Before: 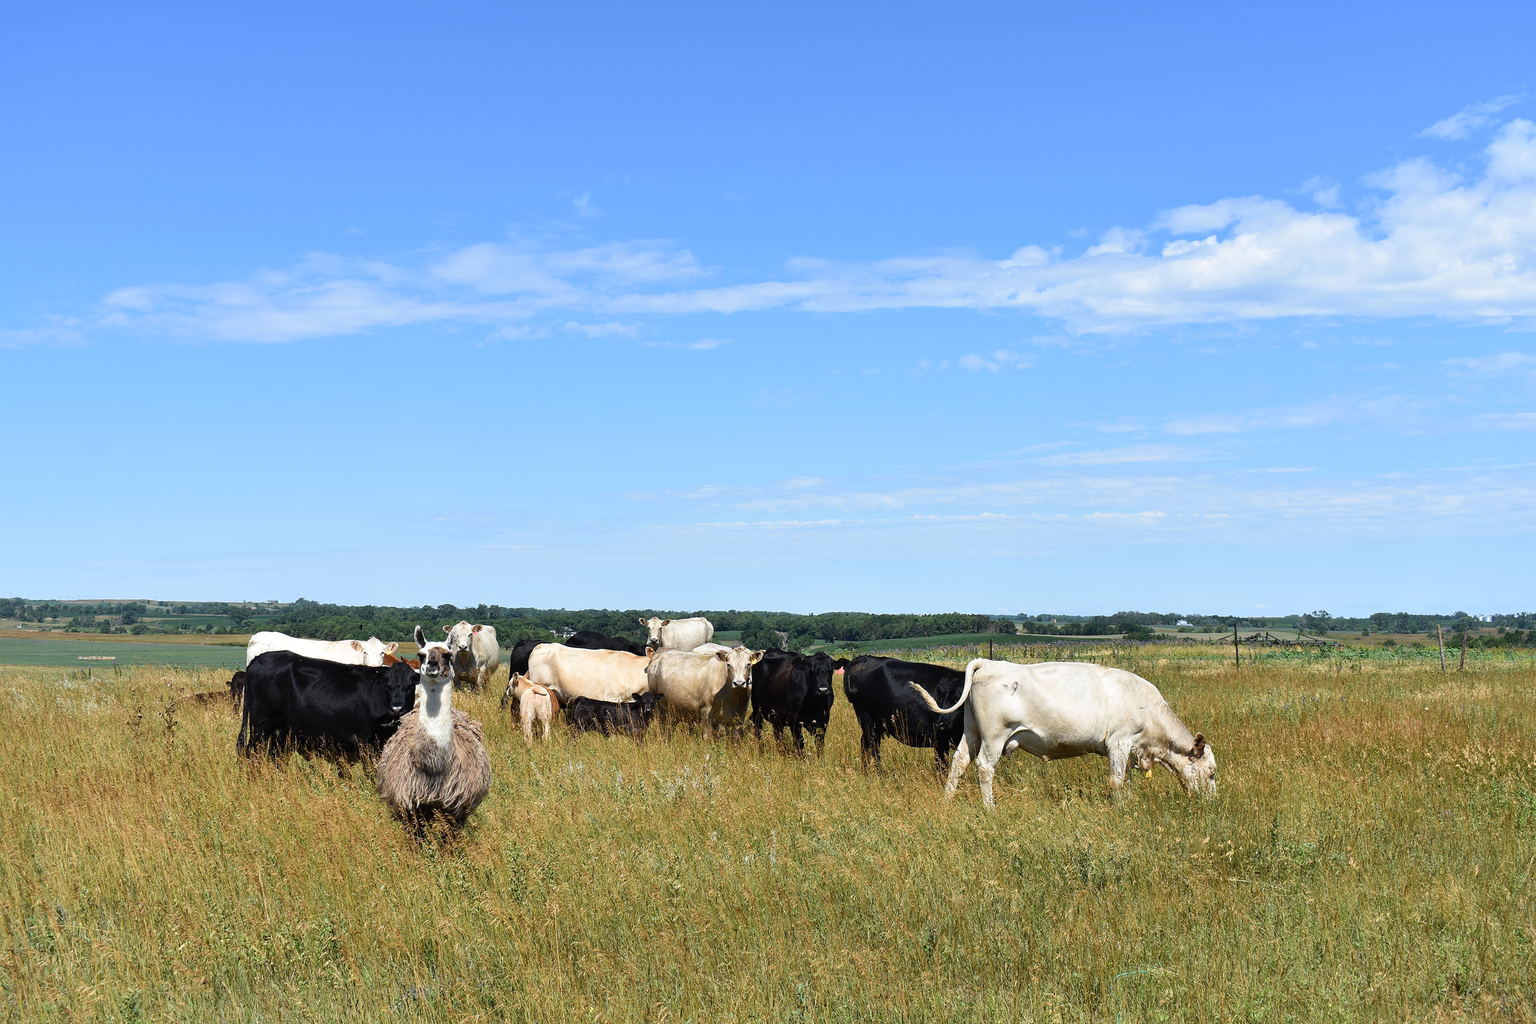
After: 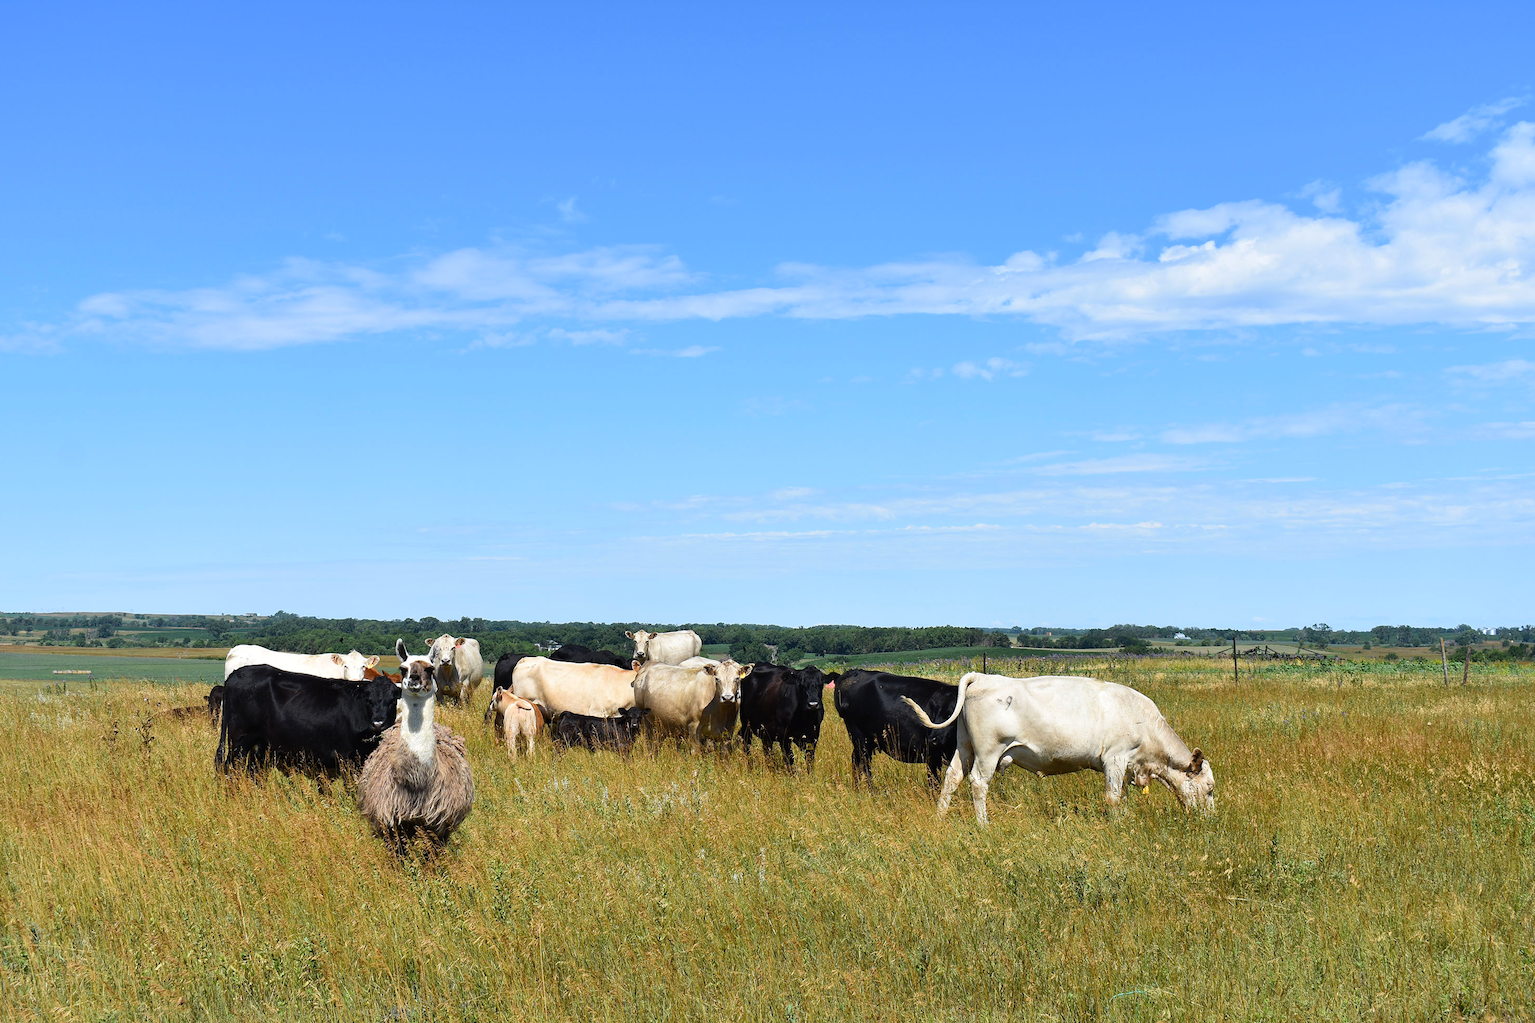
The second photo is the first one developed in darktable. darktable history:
color balance rgb: perceptual saturation grading › global saturation 10%, global vibrance 10%
crop: left 1.743%, right 0.268%, bottom 2.011%
